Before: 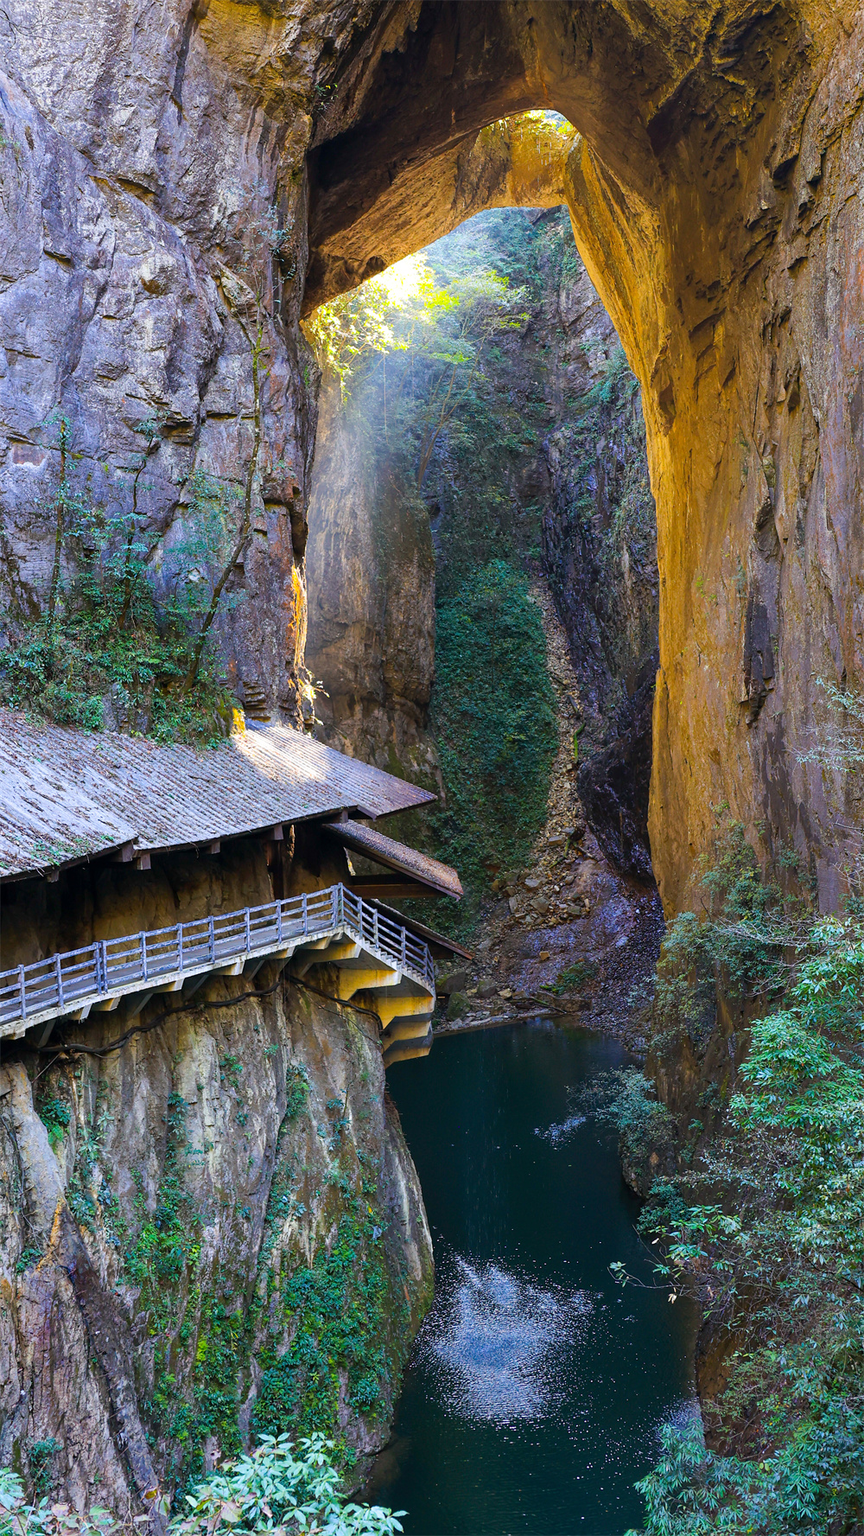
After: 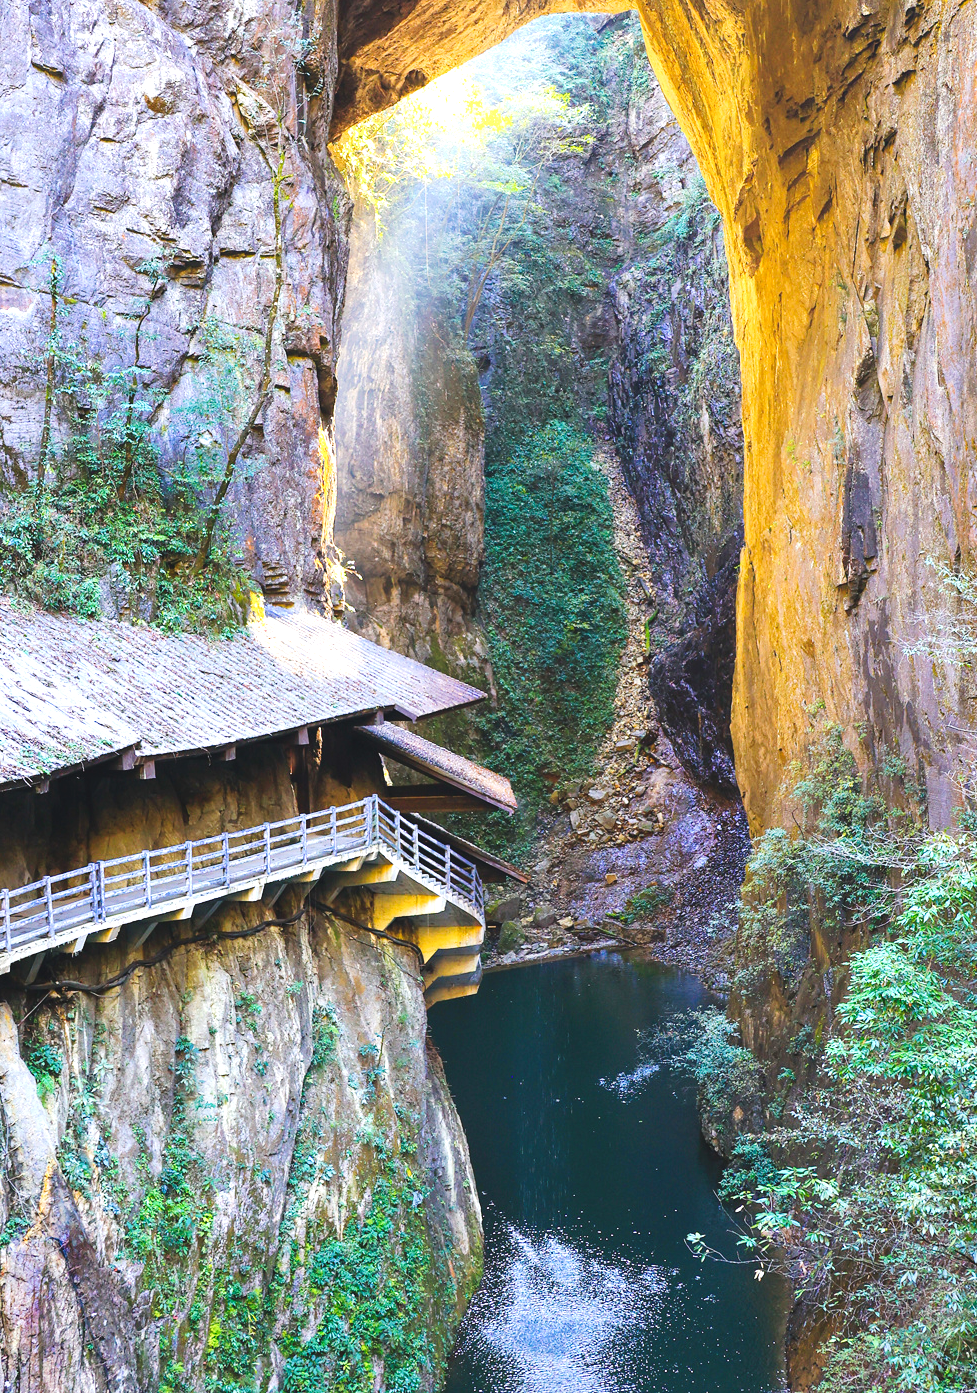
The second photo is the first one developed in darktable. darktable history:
exposure: black level correction -0.006, exposure 1 EV, compensate highlight preservation false
crop and rotate: left 1.968%, top 12.818%, right 0.292%, bottom 8.758%
tone curve: curves: ch0 [(0, 0) (0.071, 0.047) (0.266, 0.26) (0.491, 0.552) (0.753, 0.818) (1, 0.983)]; ch1 [(0, 0) (0.346, 0.307) (0.408, 0.369) (0.463, 0.443) (0.482, 0.493) (0.502, 0.5) (0.517, 0.518) (0.546, 0.576) (0.588, 0.643) (0.651, 0.709) (1, 1)]; ch2 [(0, 0) (0.346, 0.34) (0.434, 0.46) (0.485, 0.494) (0.5, 0.494) (0.517, 0.503) (0.535, 0.545) (0.583, 0.624) (0.625, 0.678) (1, 1)], preserve colors none
